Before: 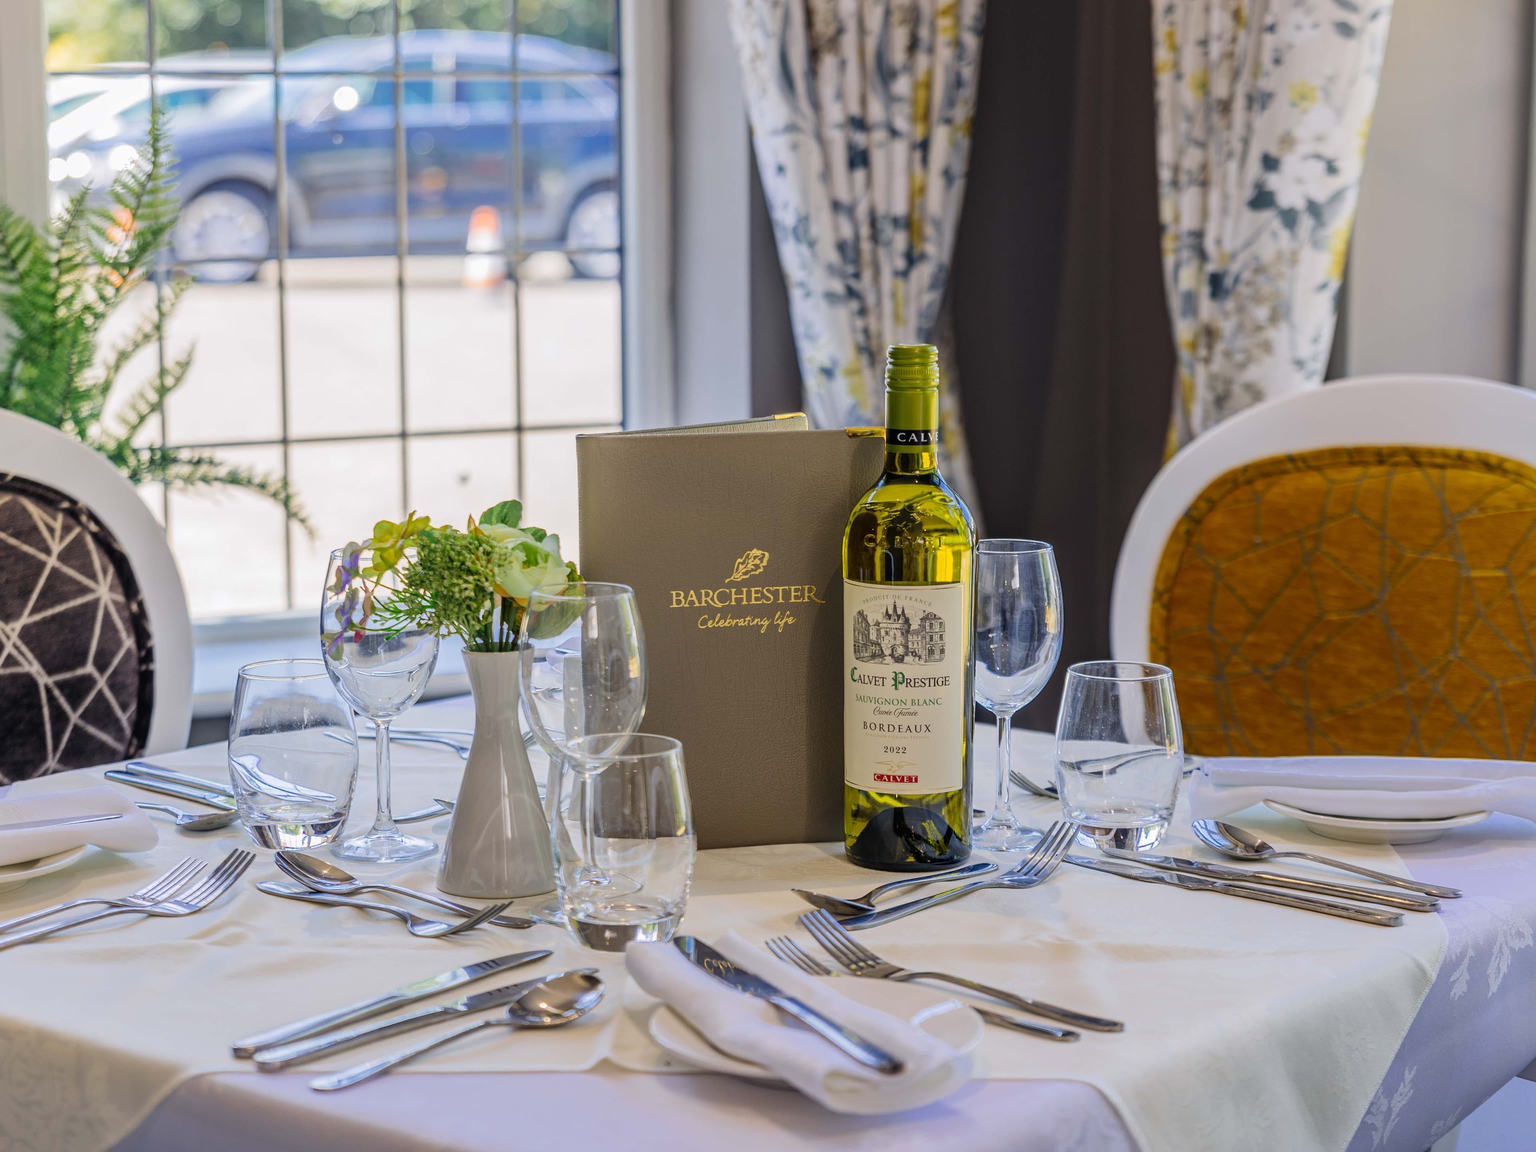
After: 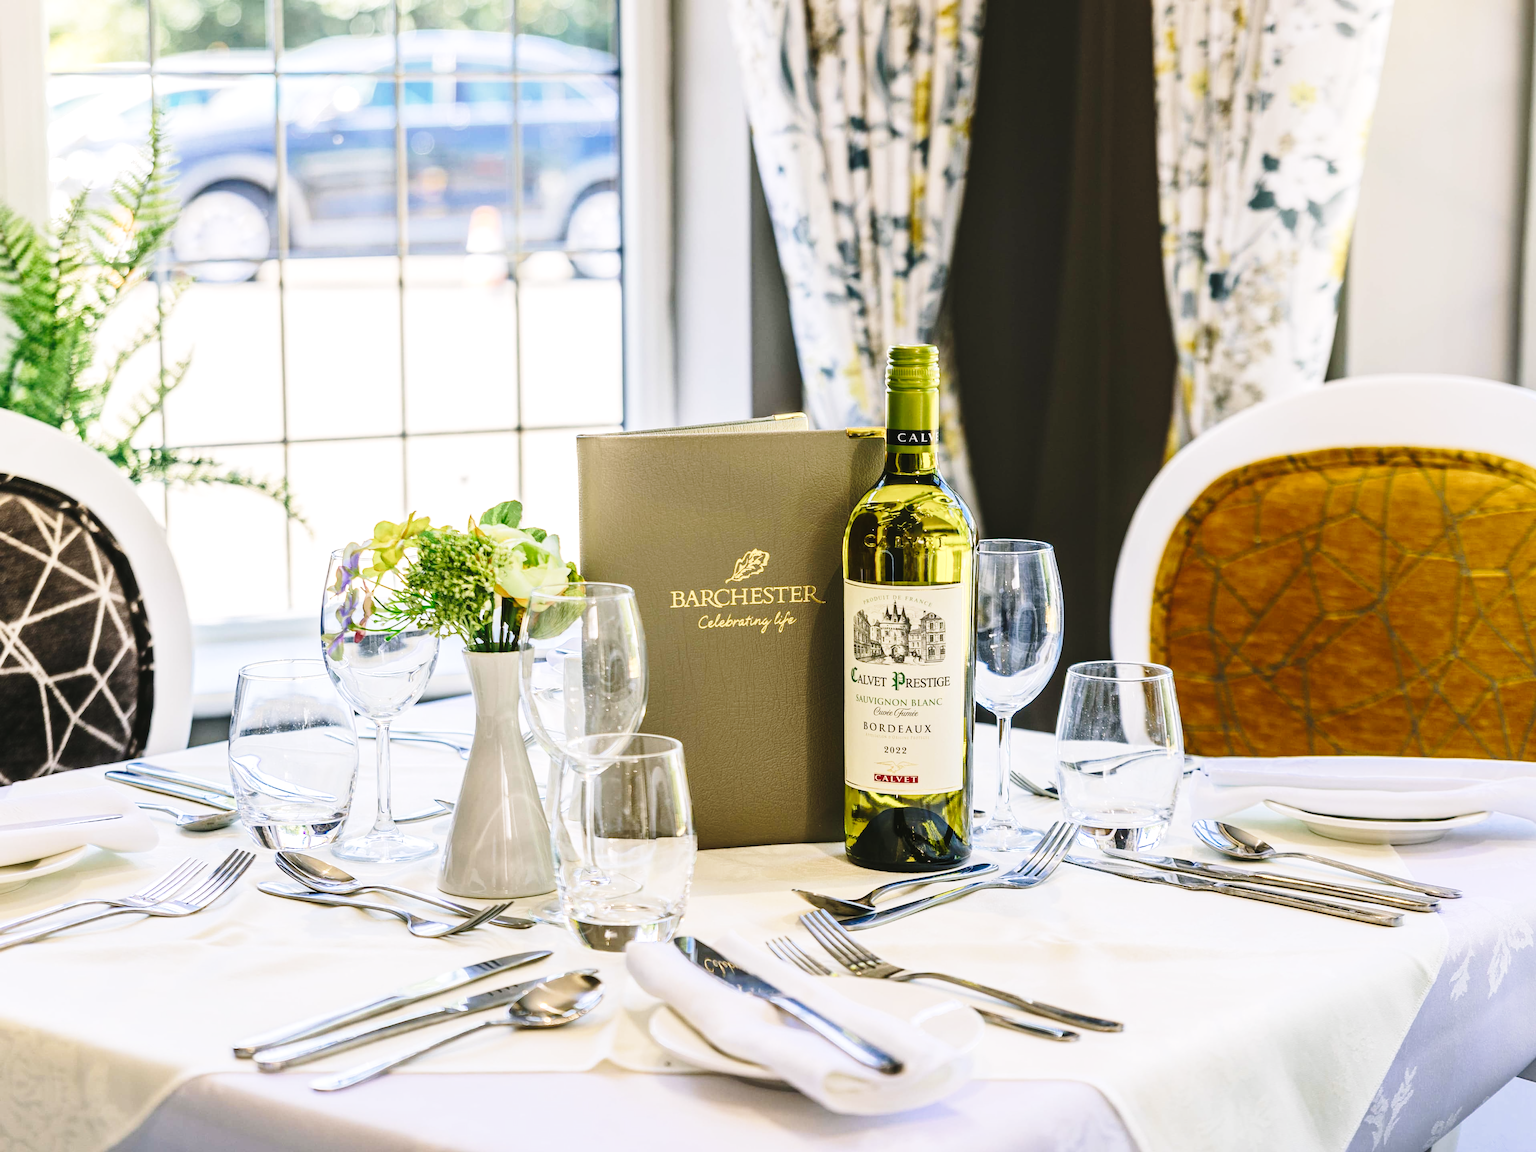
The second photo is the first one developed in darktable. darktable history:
color balance: mode lift, gamma, gain (sRGB), lift [1.04, 1, 1, 0.97], gamma [1.01, 1, 1, 0.97], gain [0.96, 1, 1, 0.97]
base curve: curves: ch0 [(0, 0) (0.028, 0.03) (0.121, 0.232) (0.46, 0.748) (0.859, 0.968) (1, 1)], preserve colors none
color balance rgb: shadows lift › chroma 2%, shadows lift › hue 135.47°, highlights gain › chroma 2%, highlights gain › hue 291.01°, global offset › luminance 0.5%, perceptual saturation grading › global saturation -10.8%, perceptual saturation grading › highlights -26.83%, perceptual saturation grading › shadows 21.25%, perceptual brilliance grading › highlights 17.77%, perceptual brilliance grading › mid-tones 31.71%, perceptual brilliance grading › shadows -31.01%, global vibrance 24.91%
